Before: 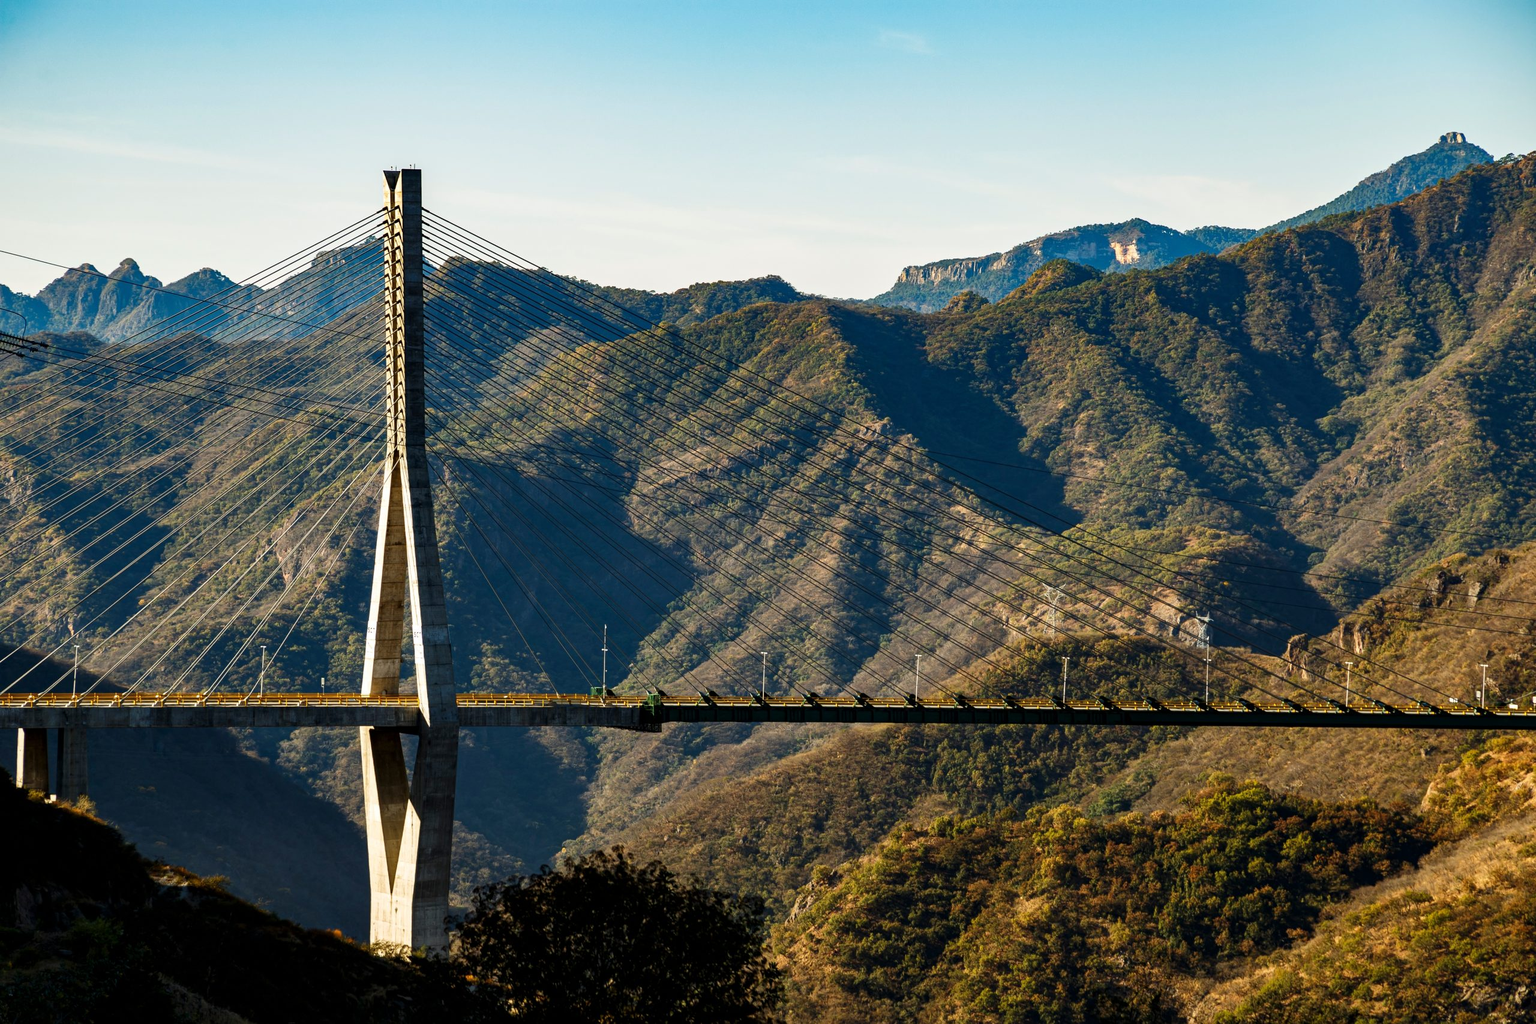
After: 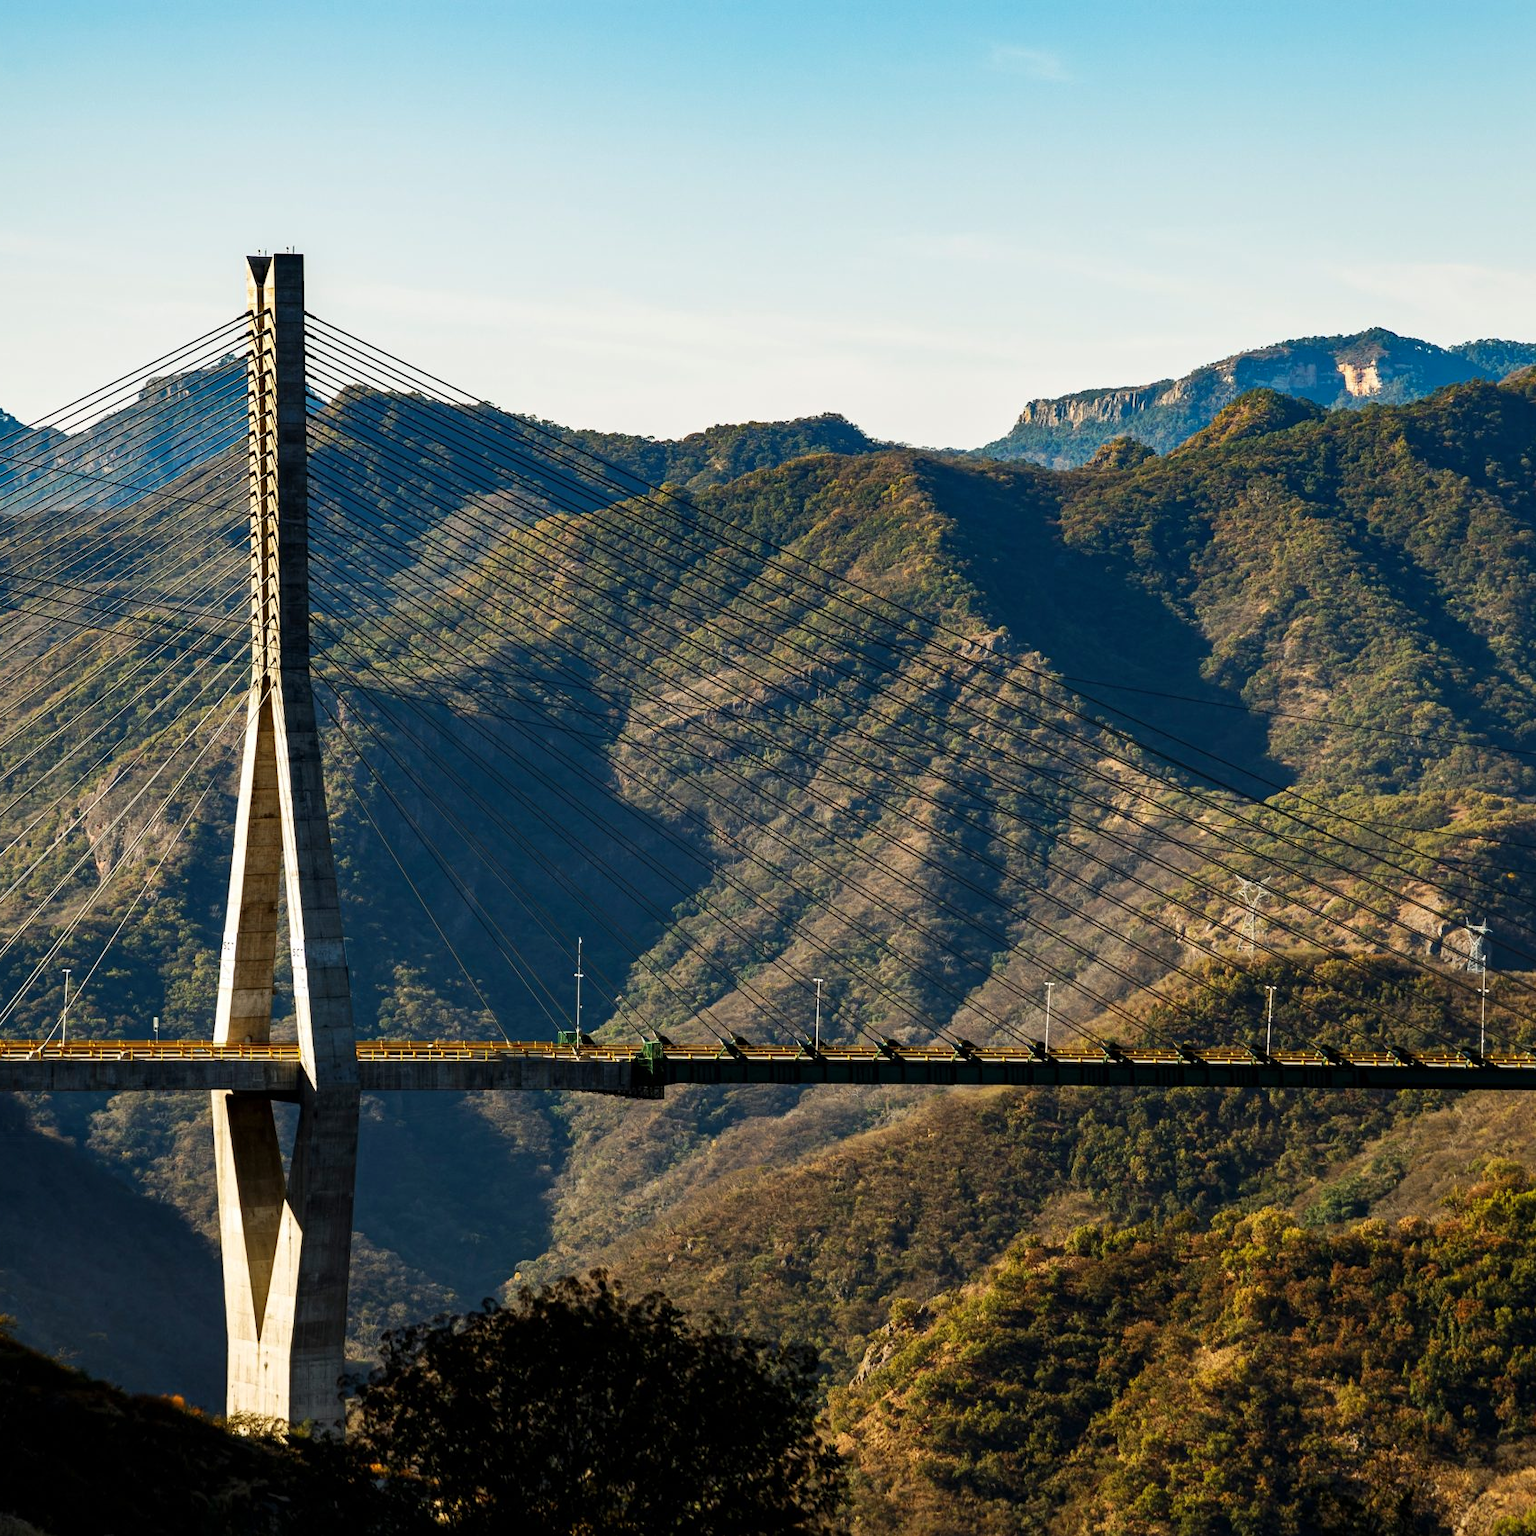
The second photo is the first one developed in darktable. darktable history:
crop and rotate: left 14.292%, right 19.041%
tone curve: curves: ch0 [(0, 0) (0.003, 0.003) (0.011, 0.011) (0.025, 0.024) (0.044, 0.043) (0.069, 0.068) (0.1, 0.098) (0.136, 0.133) (0.177, 0.174) (0.224, 0.22) (0.277, 0.272) (0.335, 0.329) (0.399, 0.391) (0.468, 0.459) (0.543, 0.545) (0.623, 0.625) (0.709, 0.711) (0.801, 0.802) (0.898, 0.898) (1, 1)], preserve colors none
